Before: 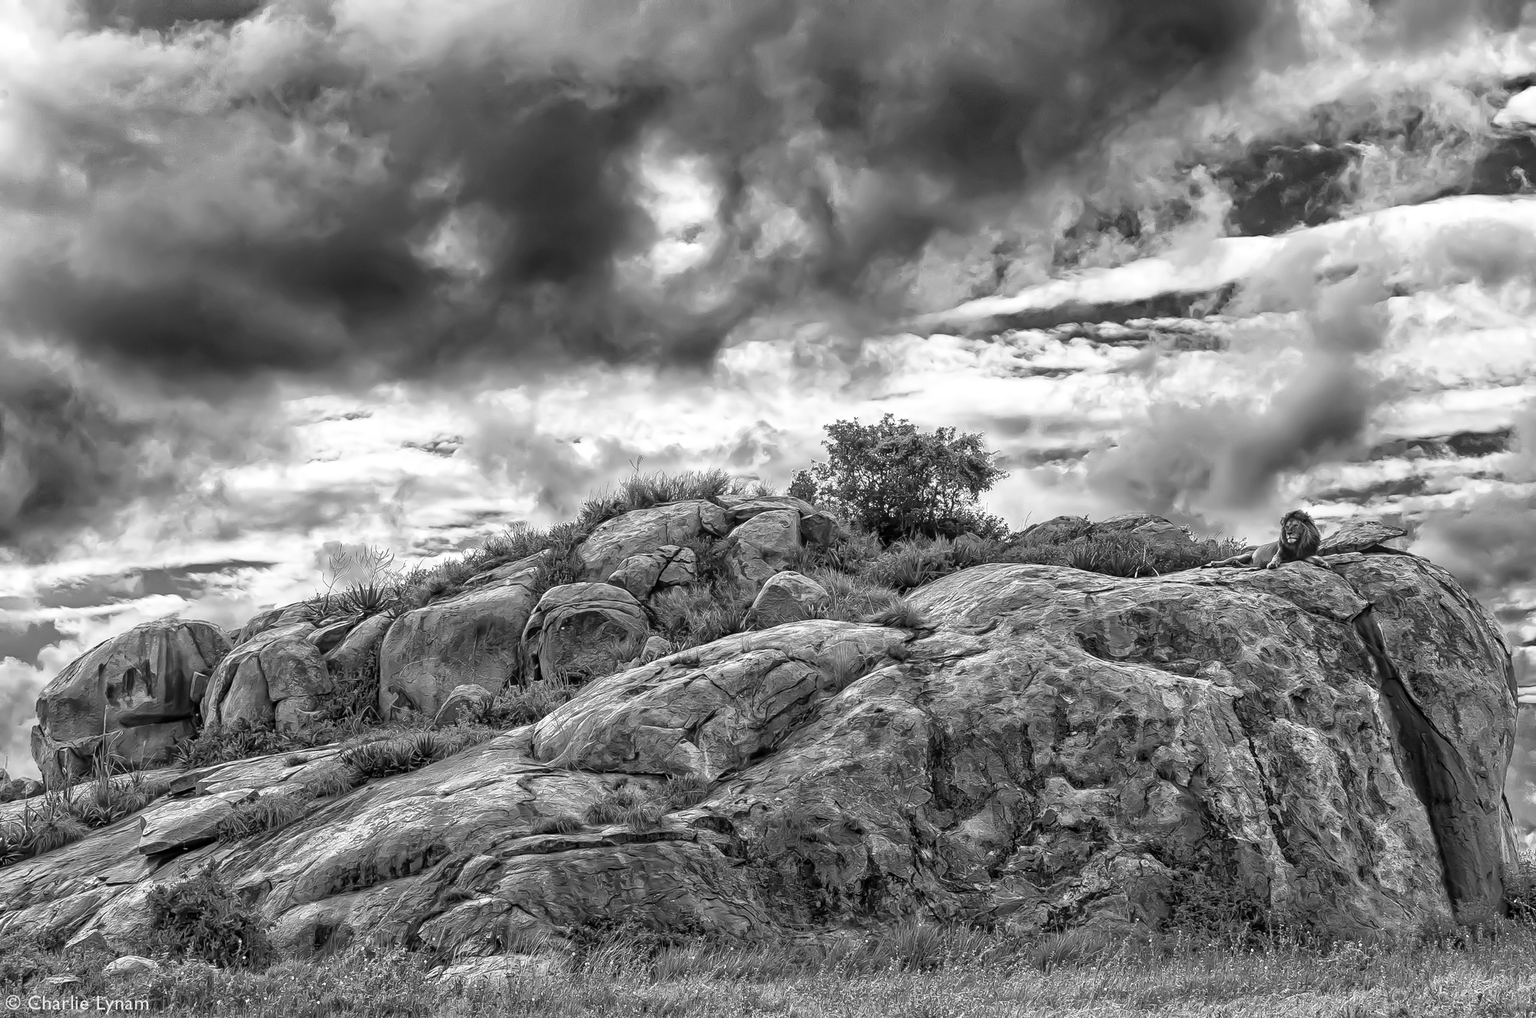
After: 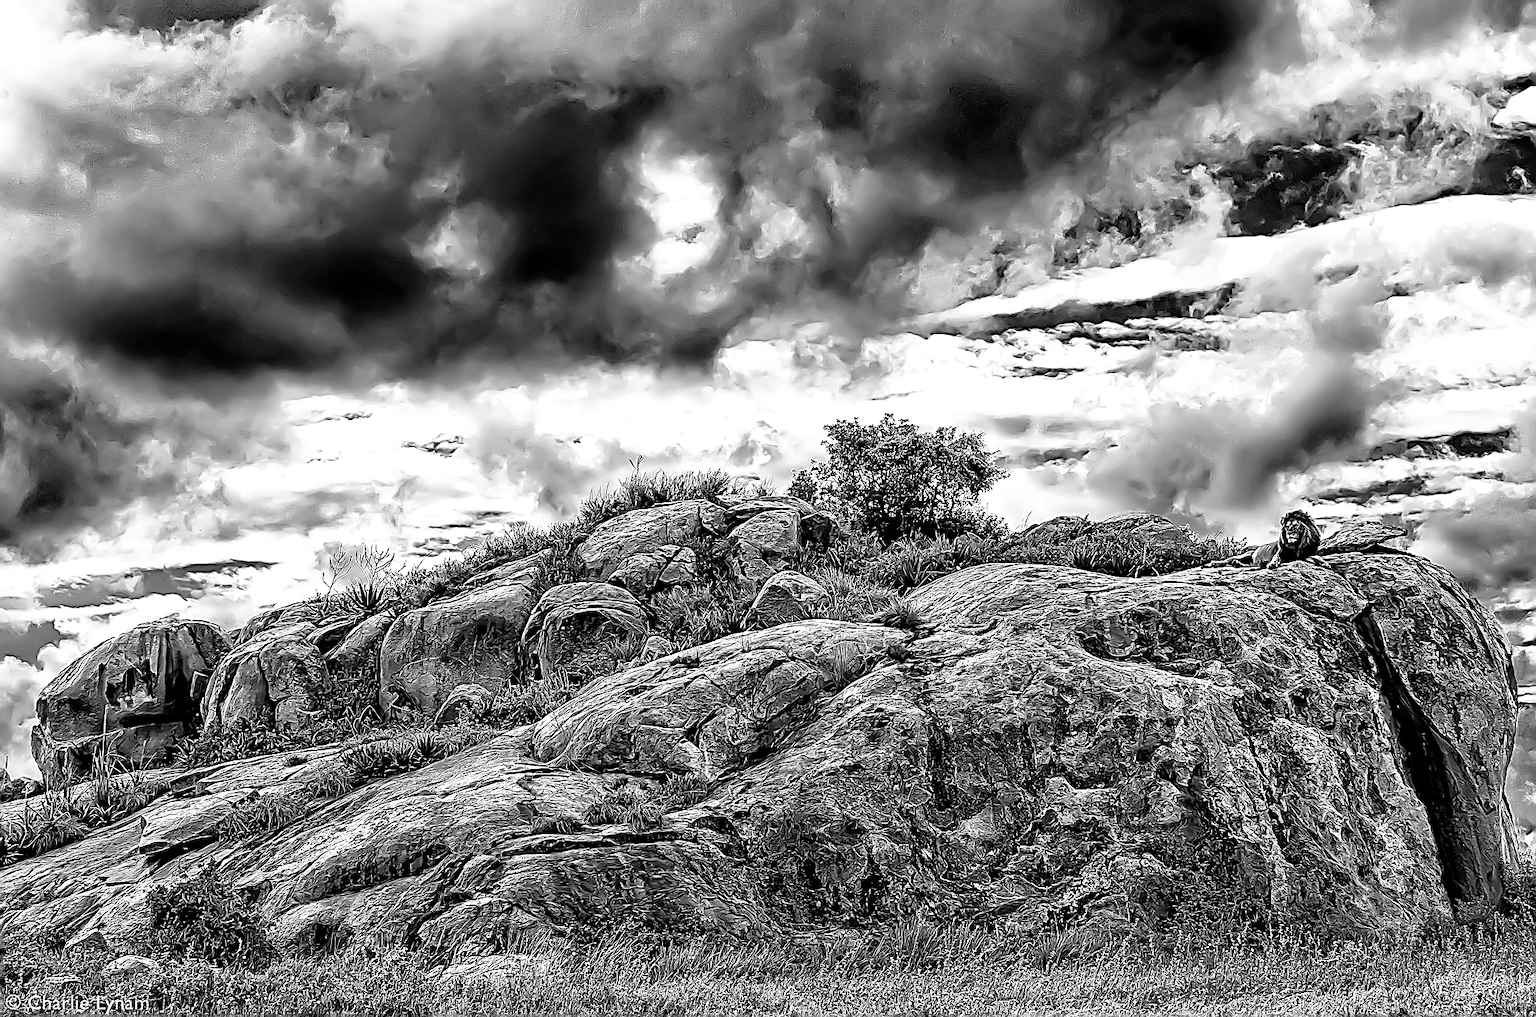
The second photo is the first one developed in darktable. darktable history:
color zones: curves: ch0 [(0, 0.48) (0.209, 0.398) (0.305, 0.332) (0.429, 0.493) (0.571, 0.5) (0.714, 0.5) (0.857, 0.5) (1, 0.48)]; ch1 [(0, 0.736) (0.143, 0.625) (0.225, 0.371) (0.429, 0.256) (0.571, 0.241) (0.714, 0.213) (0.857, 0.48) (1, 0.736)]; ch2 [(0, 0.448) (0.143, 0.498) (0.286, 0.5) (0.429, 0.5) (0.571, 0.5) (0.714, 0.5) (0.857, 0.5) (1, 0.448)]
filmic rgb: black relative exposure -3.57 EV, white relative exposure 2.25 EV, threshold 3.01 EV, hardness 3.41, iterations of high-quality reconstruction 0, enable highlight reconstruction true
sharpen: amount 1.852
